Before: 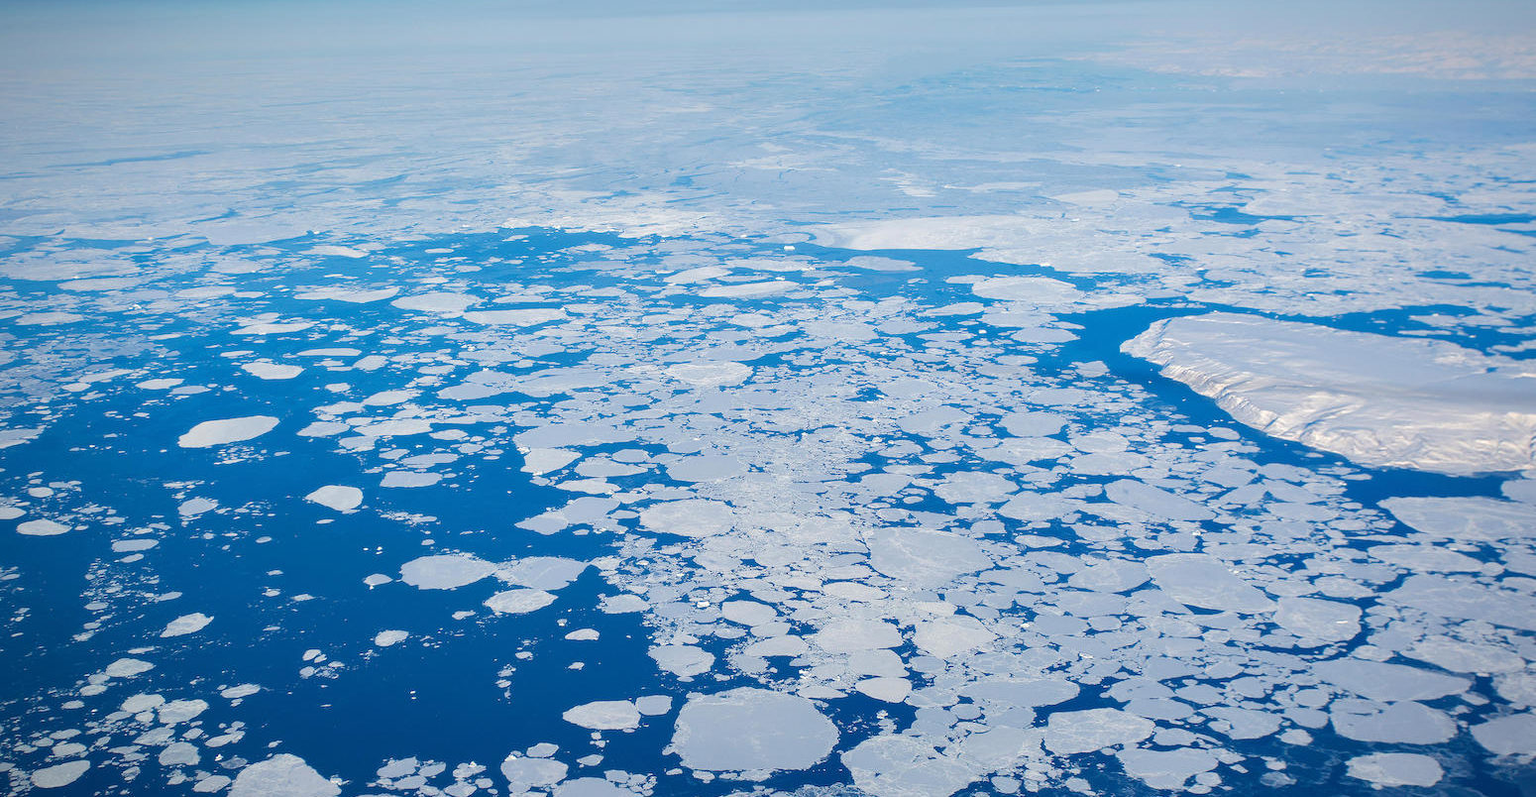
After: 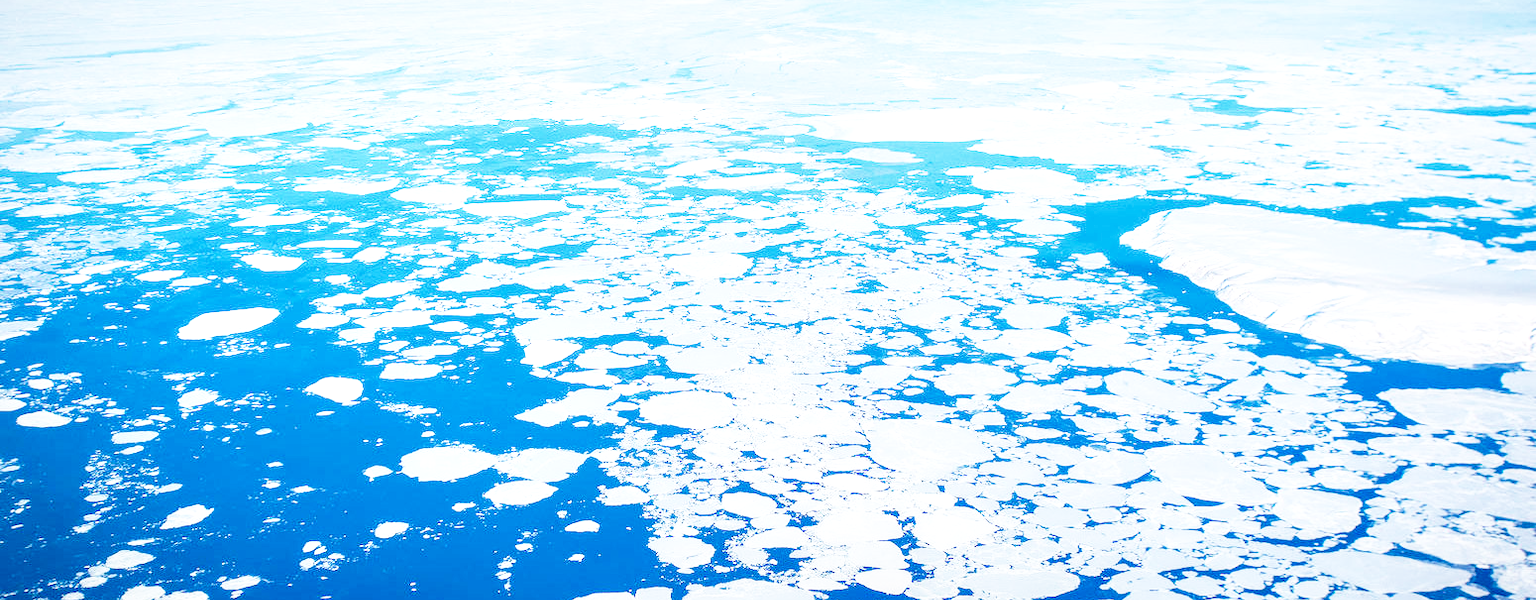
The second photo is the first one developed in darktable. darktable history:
crop: top 13.614%, bottom 10.916%
base curve: curves: ch0 [(0, 0) (0.026, 0.03) (0.109, 0.232) (0.351, 0.748) (0.669, 0.968) (1, 1)], preserve colors none
local contrast: on, module defaults
exposure: exposure 0.347 EV, compensate highlight preservation false
